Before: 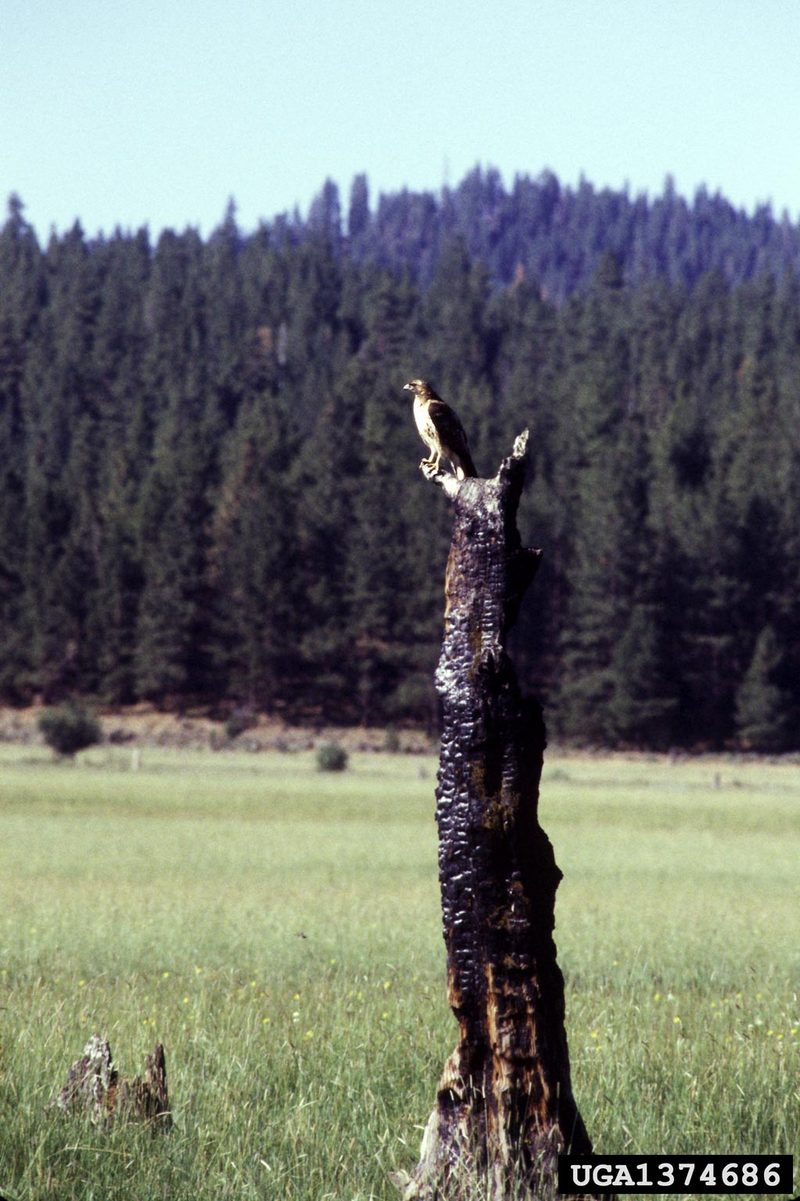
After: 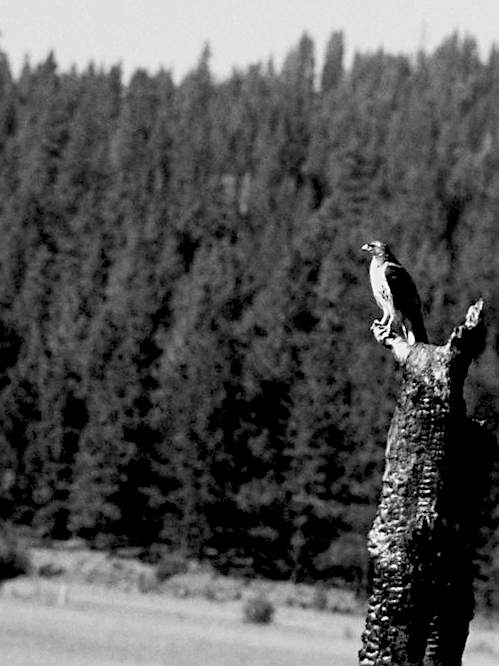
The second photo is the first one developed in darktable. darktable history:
sharpen: on, module defaults
monochrome: on, module defaults
crop and rotate: angle -4.99°, left 2.122%, top 6.945%, right 27.566%, bottom 30.519%
rgb levels: preserve colors sum RGB, levels [[0.038, 0.433, 0.934], [0, 0.5, 1], [0, 0.5, 1]]
color calibration: illuminant same as pipeline (D50), adaptation none (bypass)
